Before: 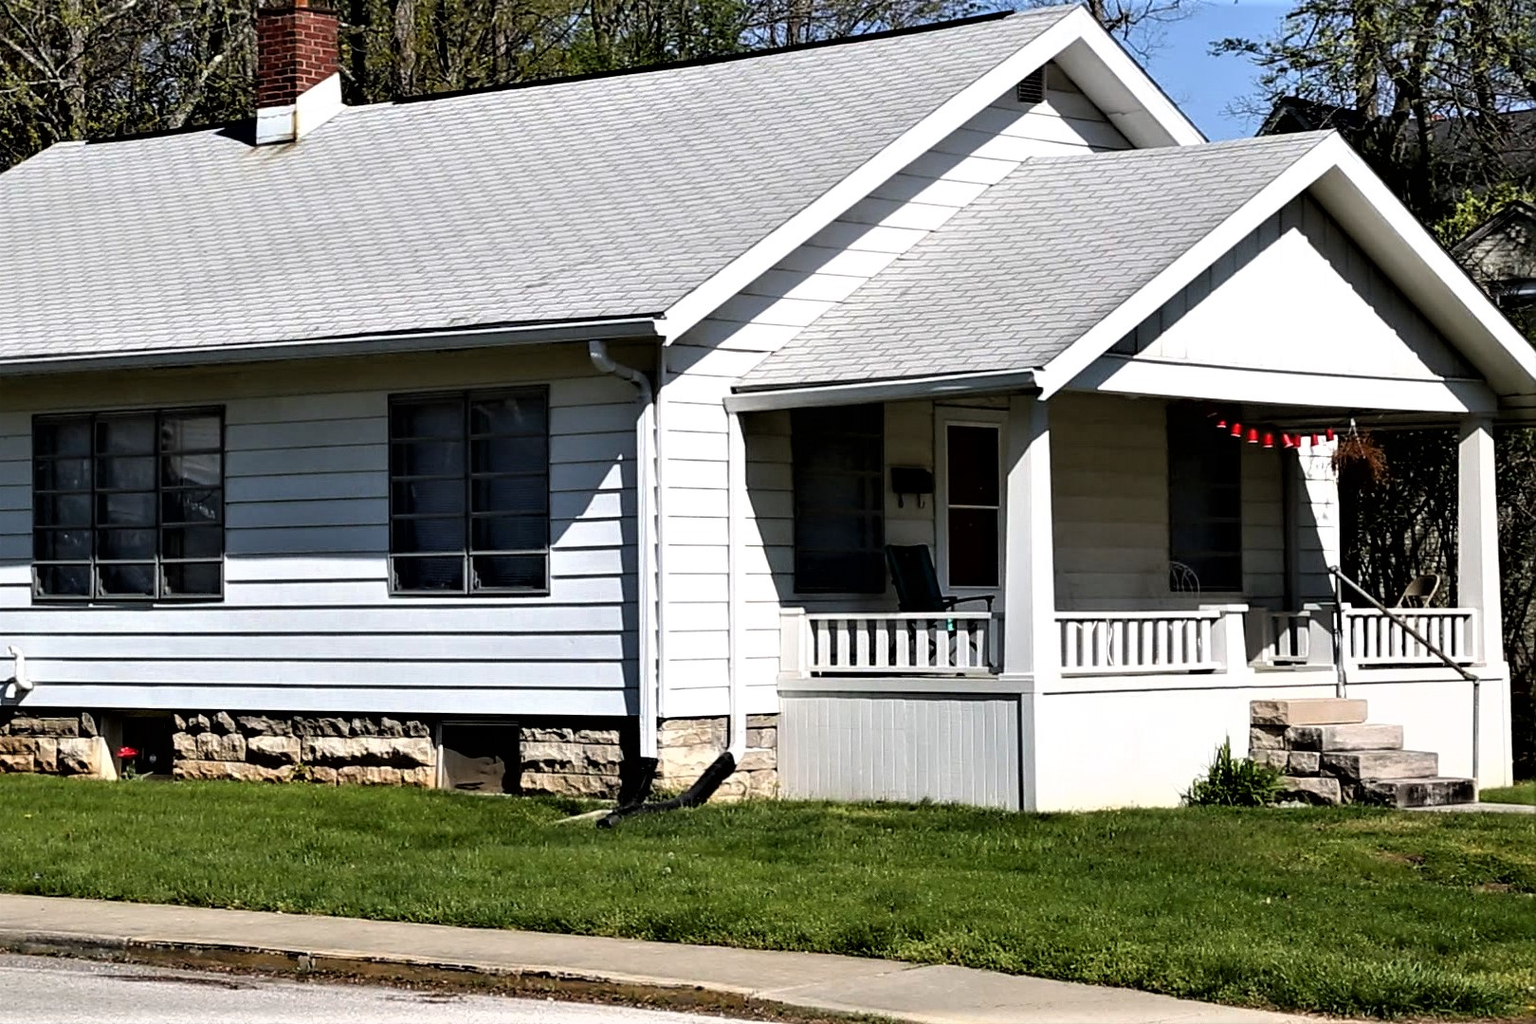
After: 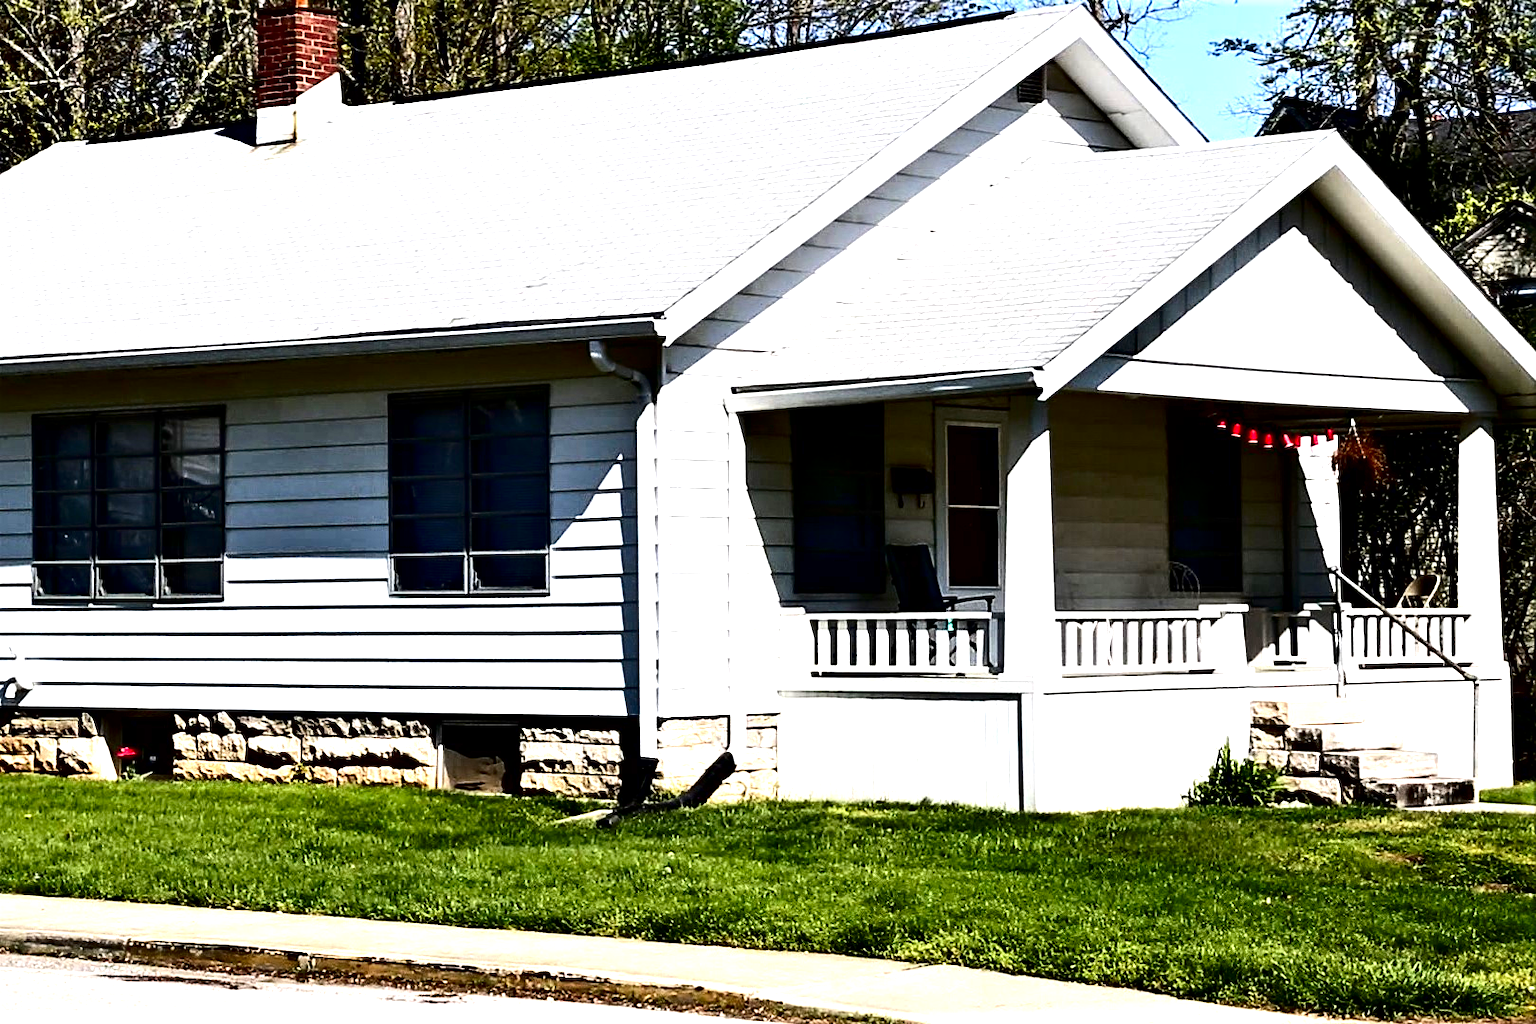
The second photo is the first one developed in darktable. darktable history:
exposure: black level correction 0.001, exposure 1.3 EV, compensate highlight preservation false
contrast brightness saturation: contrast 0.24, brightness -0.24, saturation 0.14
